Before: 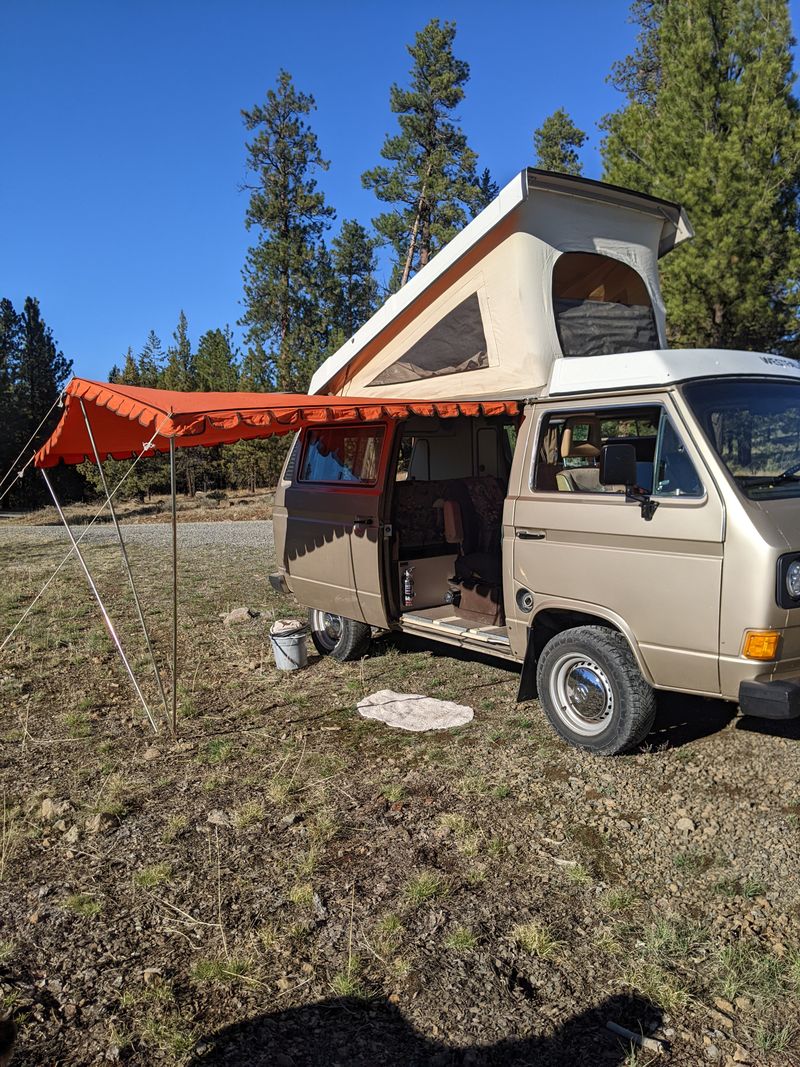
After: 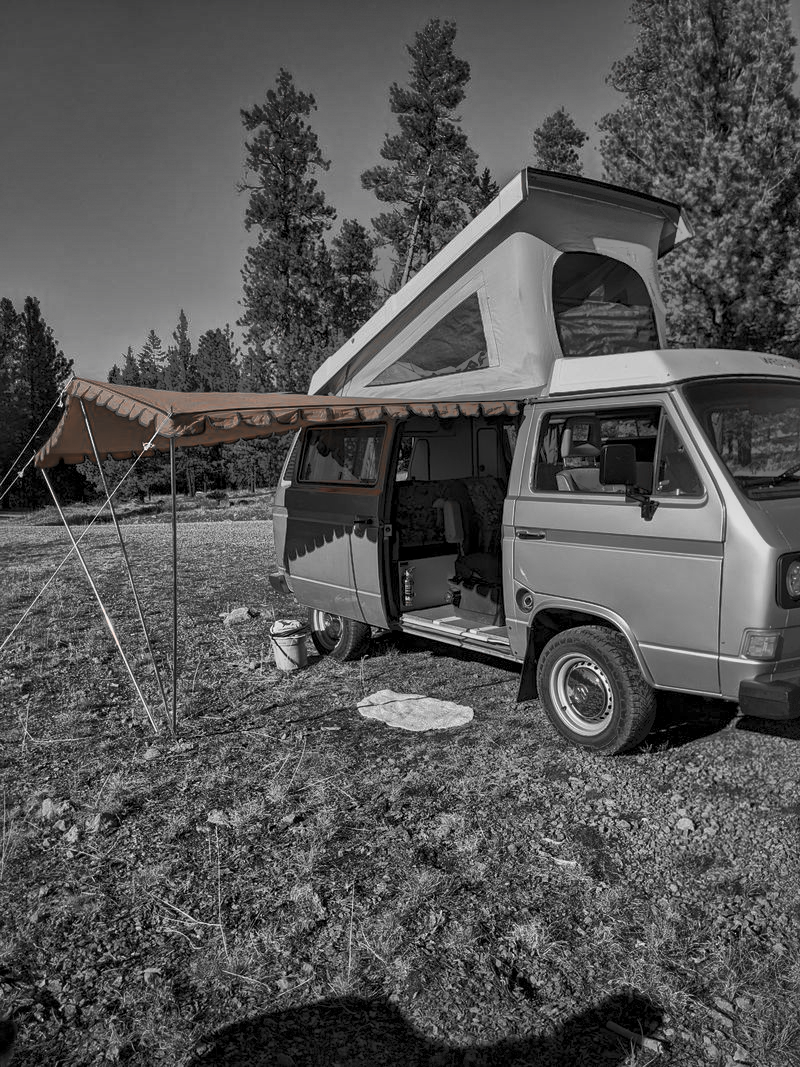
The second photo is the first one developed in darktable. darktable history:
color correction: highlights a* 8.98, highlights b* 15.09, shadows a* -0.49, shadows b* 26.52
vignetting: fall-off start 91%, fall-off radius 39.39%, brightness -0.182, saturation -0.3, width/height ratio 1.219, shape 1.3, dithering 8-bit output, unbound false
color zones: curves: ch1 [(0, 0.006) (0.094, 0.285) (0.171, 0.001) (0.429, 0.001) (0.571, 0.003) (0.714, 0.004) (0.857, 0.004) (1, 0.006)] | blend: blend mode normal, opacity 86%; mask: uniform (no mask)
local contrast: mode bilateral grid, contrast 25, coarseness 60, detail 151%, midtone range 0.2
tone mapping: contrast compression 1.5, spatial extent 10 | blend: blend mode average, opacity 100%; mask: uniform (no mask)
contrast equalizer: y [[0.5 ×6], [0.5 ×6], [0.975, 0.964, 0.925, 0.865, 0.793, 0.721], [0 ×6], [0 ×6]]
